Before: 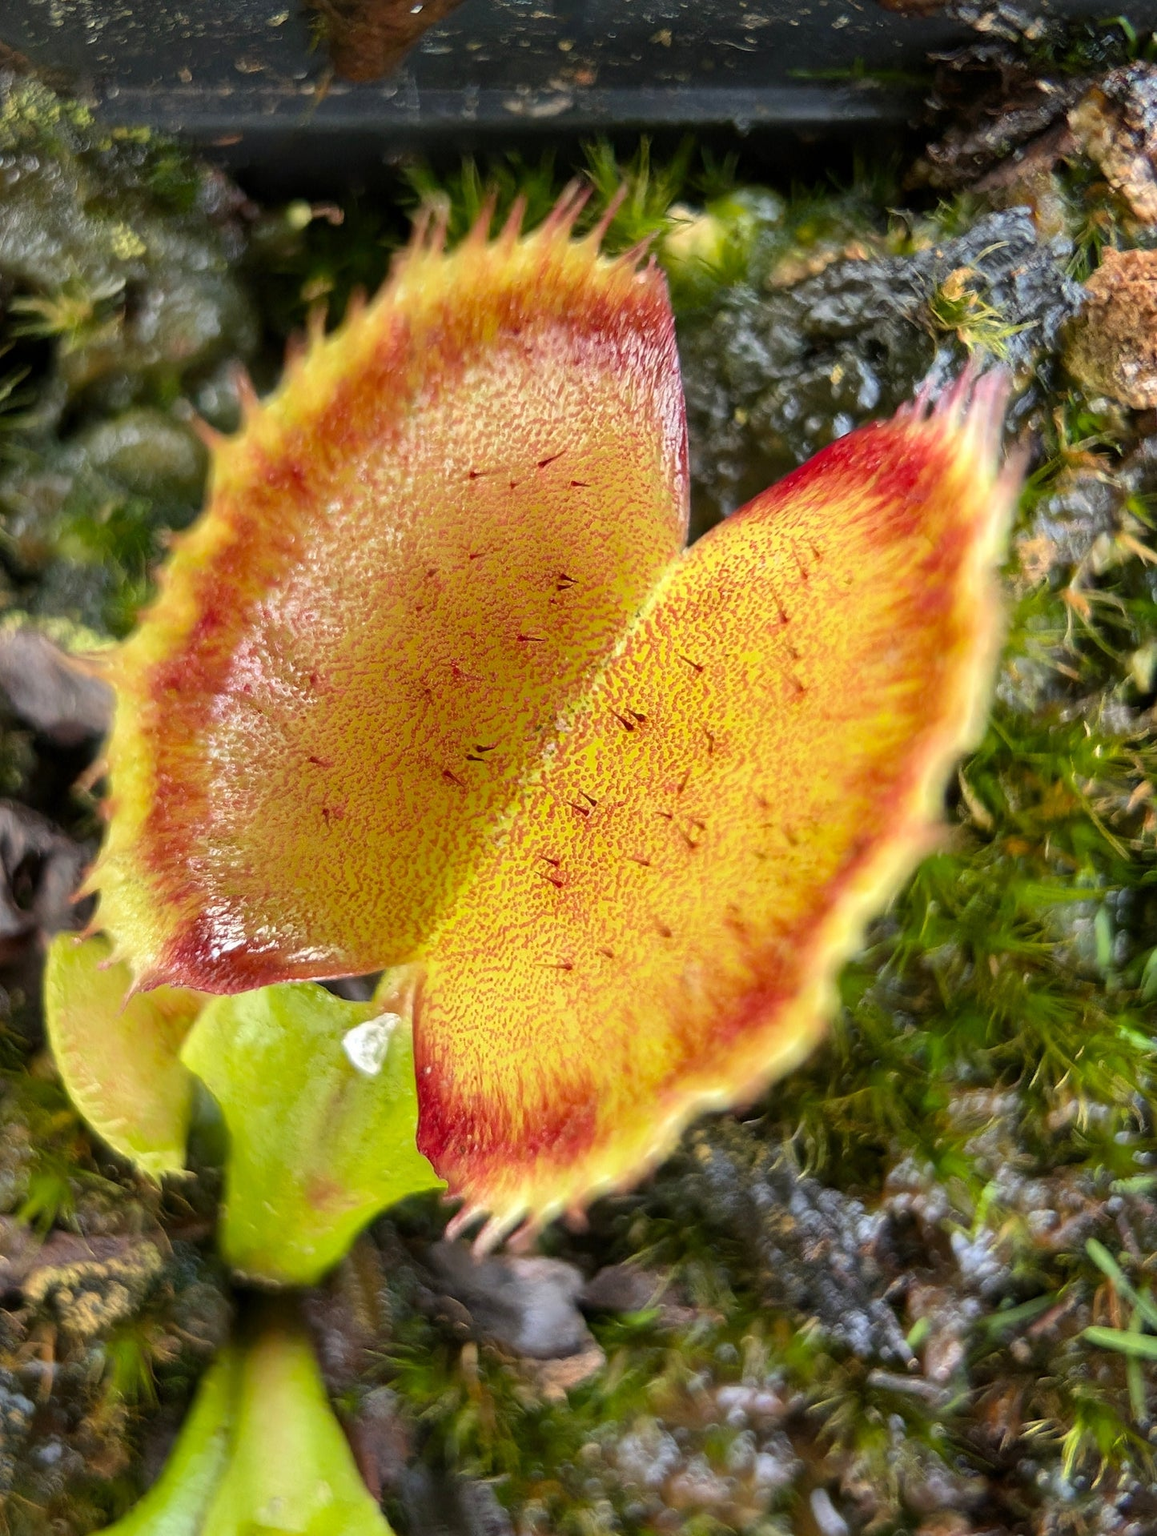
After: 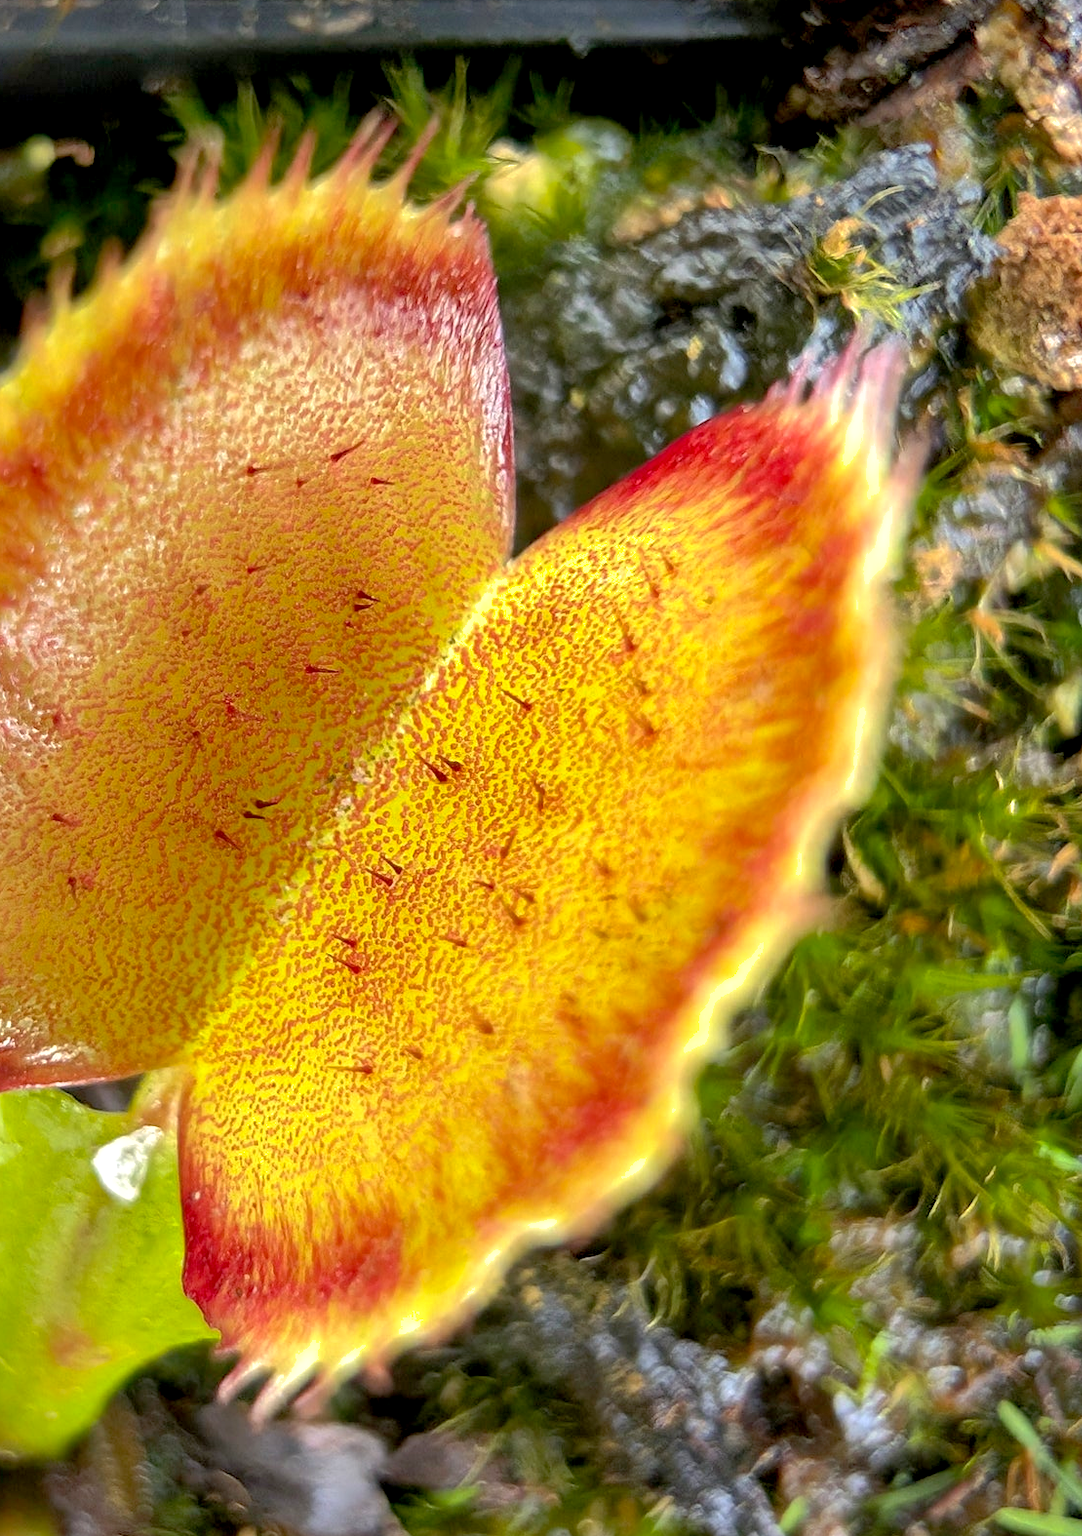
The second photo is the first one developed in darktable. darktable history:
exposure: black level correction 0.005, exposure 0.286 EV, compensate highlight preservation false
crop: left 23.095%, top 5.827%, bottom 11.854%
shadows and highlights: on, module defaults
